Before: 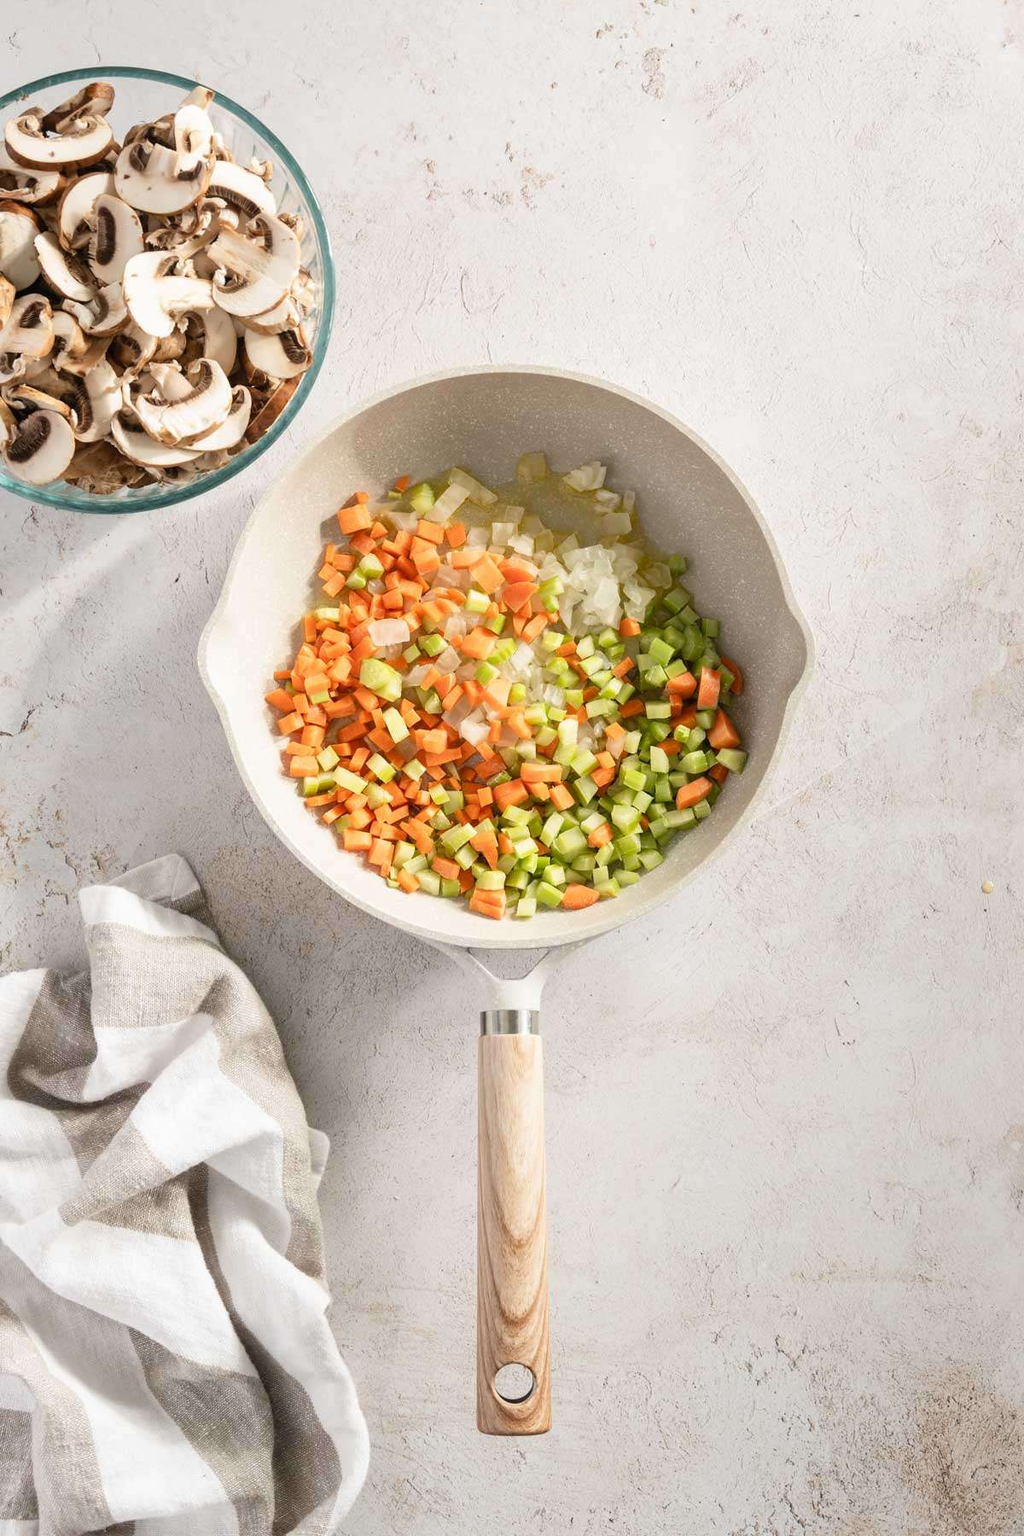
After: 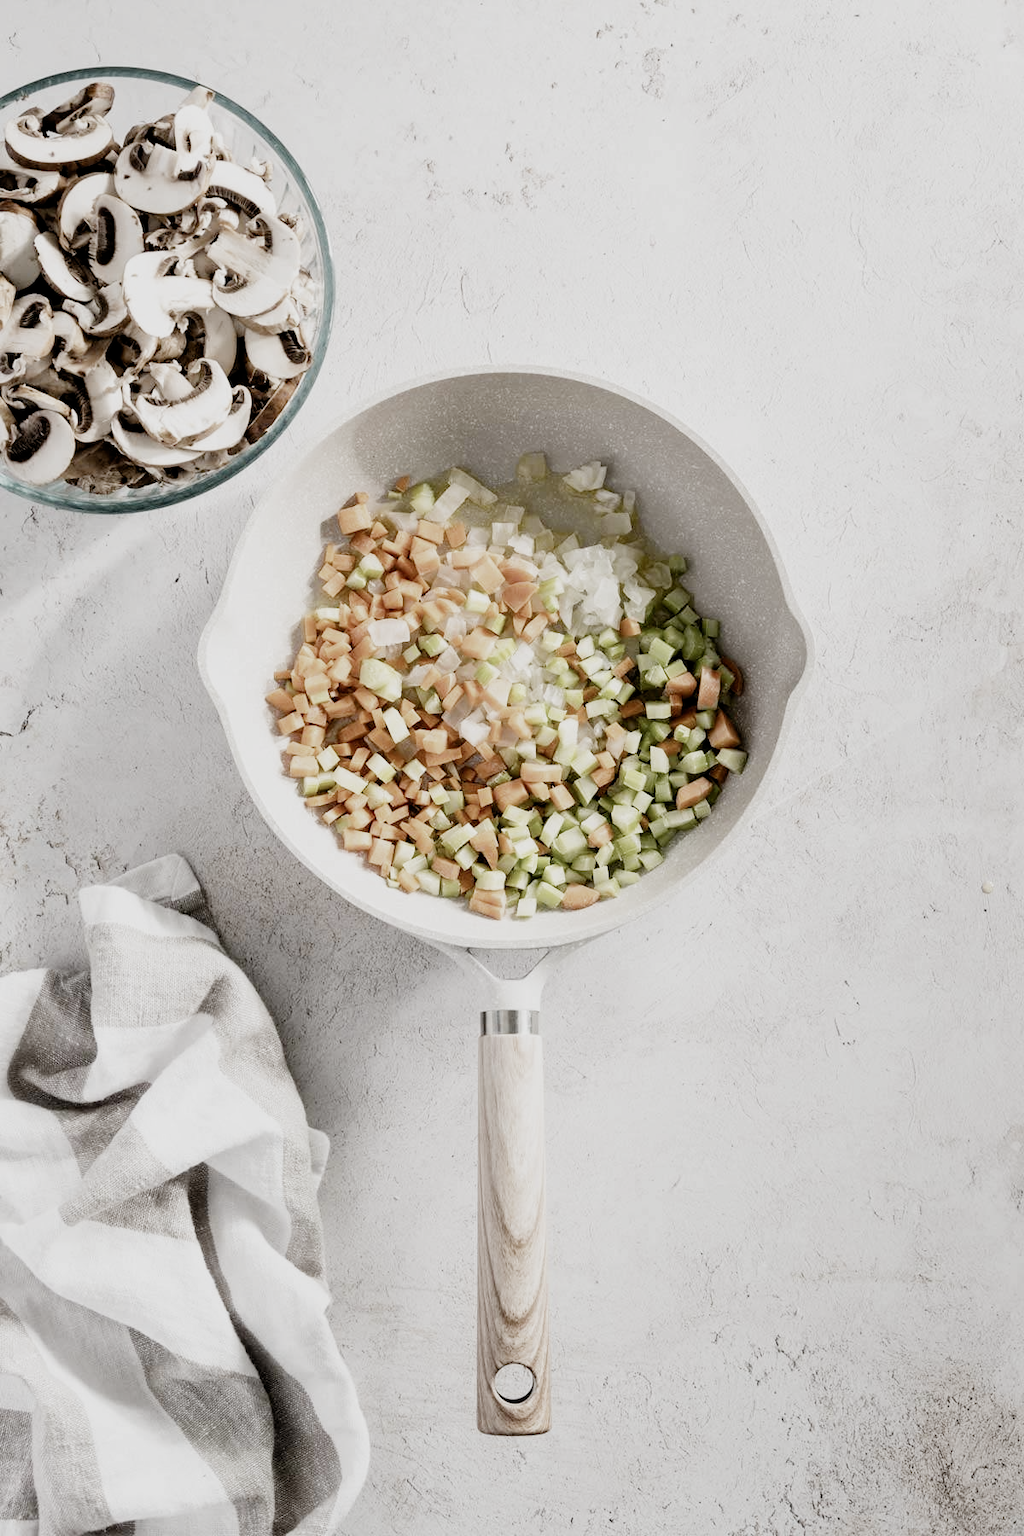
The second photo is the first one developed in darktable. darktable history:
filmic rgb: black relative exposure -5.12 EV, white relative exposure 3.97 EV, hardness 2.89, contrast 1.299, highlights saturation mix -31.48%, preserve chrominance no, color science v4 (2020), contrast in shadows soft
tone curve: curves: ch0 [(0, 0) (0.003, 0.003) (0.011, 0.011) (0.025, 0.025) (0.044, 0.045) (0.069, 0.07) (0.1, 0.1) (0.136, 0.137) (0.177, 0.179) (0.224, 0.226) (0.277, 0.279) (0.335, 0.338) (0.399, 0.402) (0.468, 0.472) (0.543, 0.547) (0.623, 0.628) (0.709, 0.715) (0.801, 0.807) (0.898, 0.902) (1, 1)], preserve colors none
